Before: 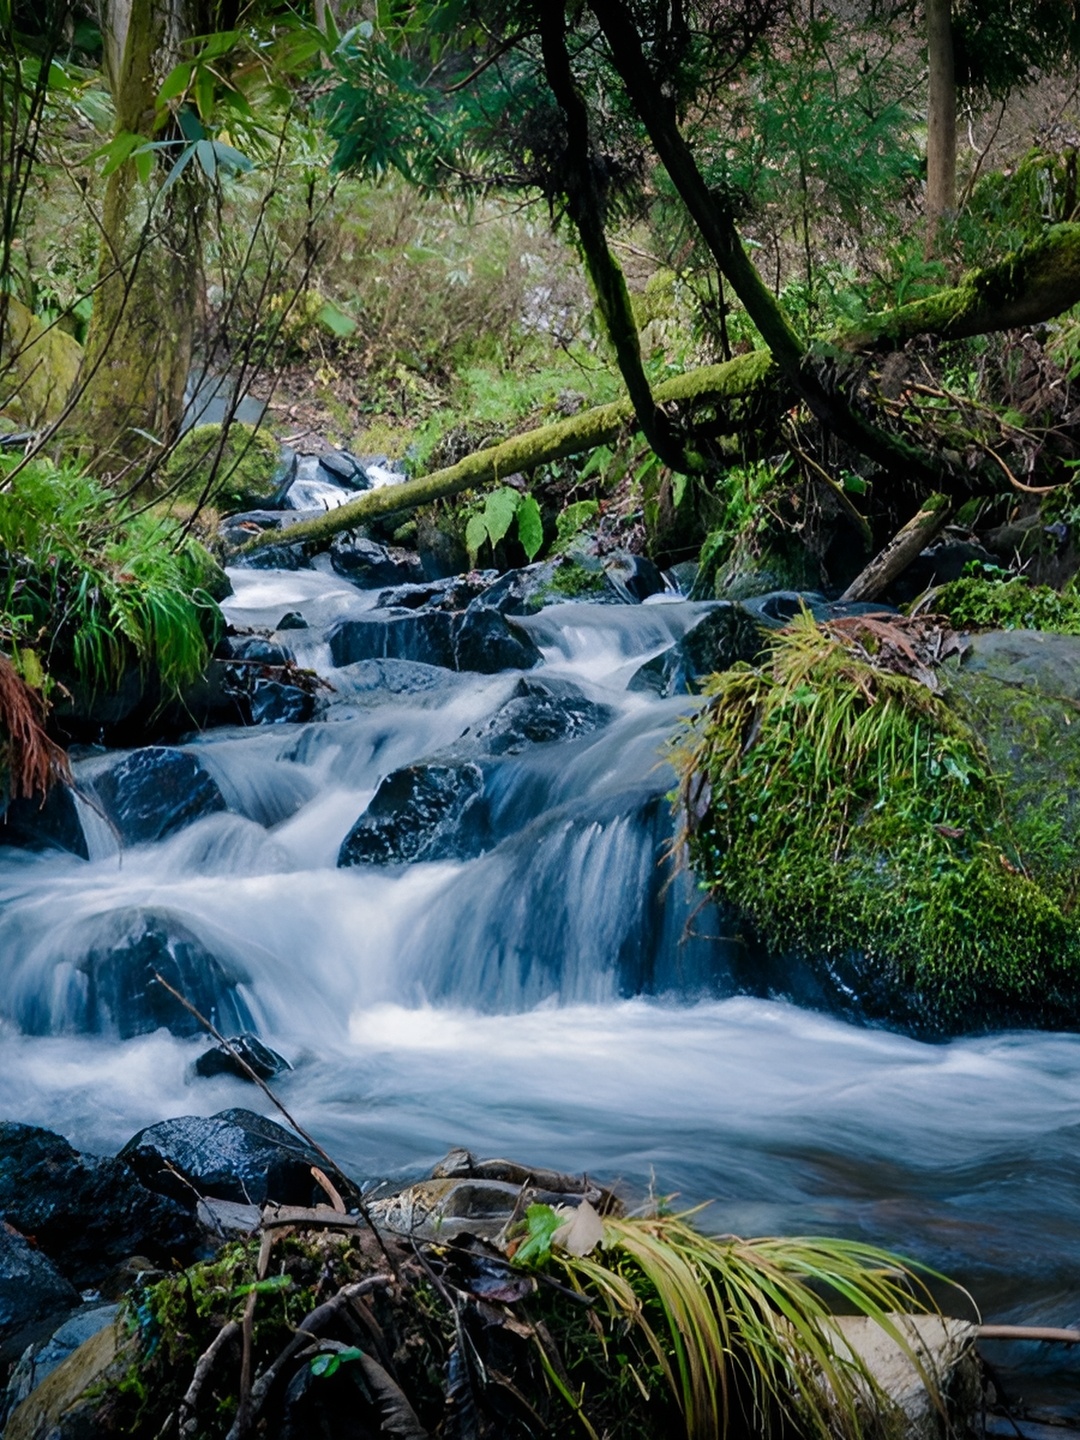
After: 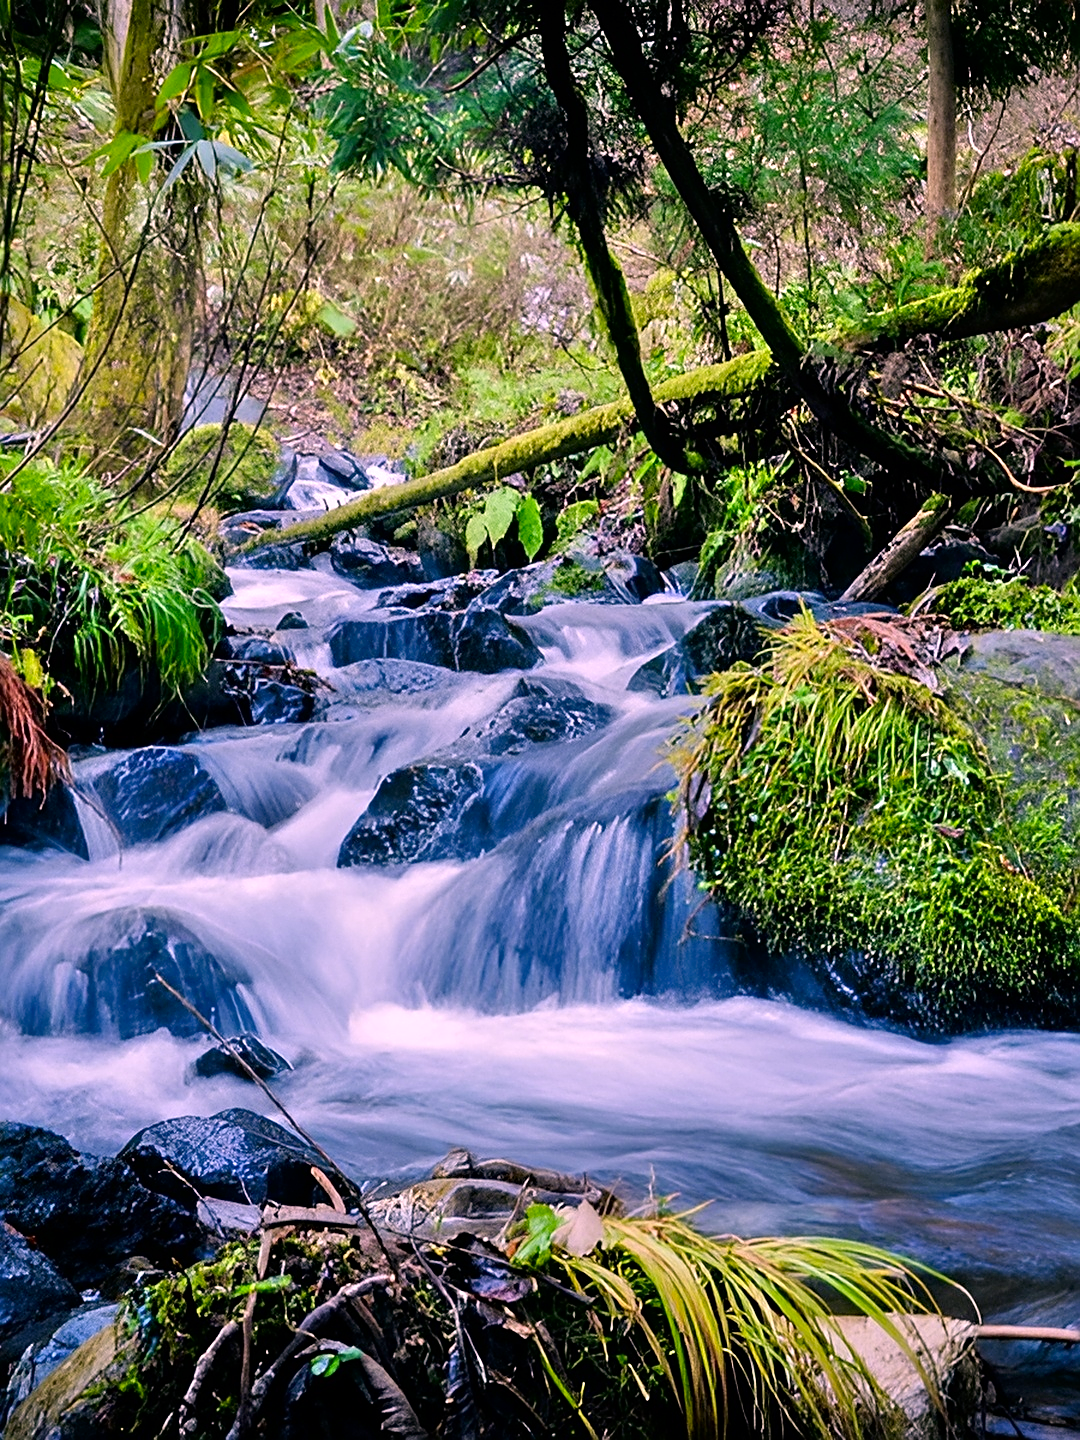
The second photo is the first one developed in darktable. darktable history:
tone equalizer: -7 EV 0.15 EV, -6 EV 0.6 EV, -5 EV 1.15 EV, -4 EV 1.33 EV, -3 EV 1.15 EV, -2 EV 0.6 EV, -1 EV 0.15 EV, mask exposure compensation -0.5 EV
white balance: red 0.948, green 1.02, blue 1.176
sharpen: on, module defaults
contrast brightness saturation: contrast 0.13, brightness -0.05, saturation 0.16
color correction: highlights a* 17.88, highlights b* 18.79
